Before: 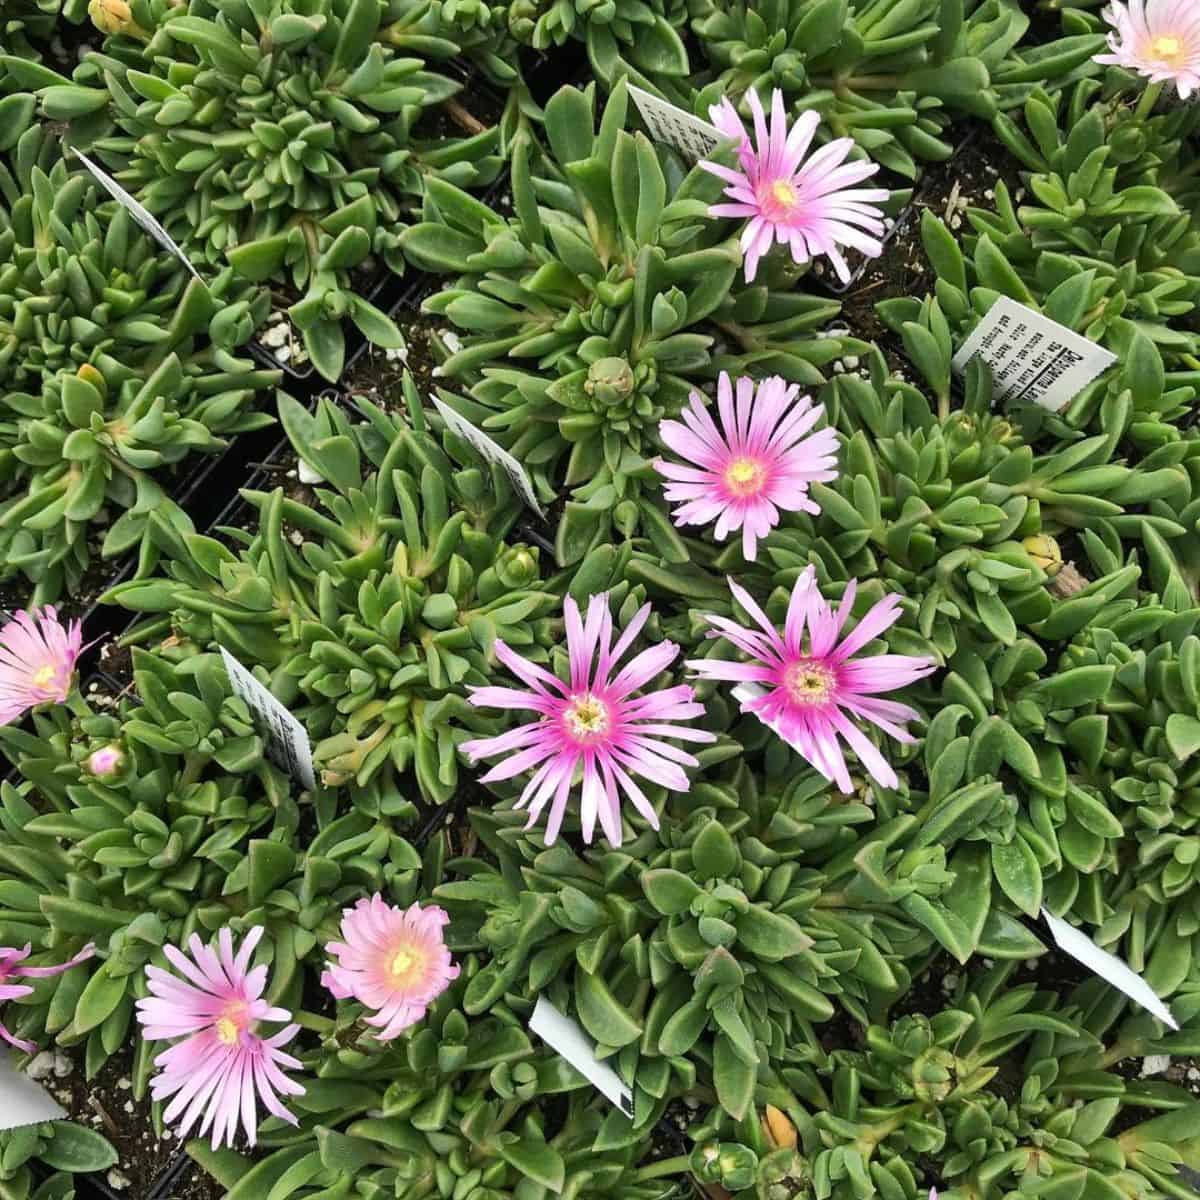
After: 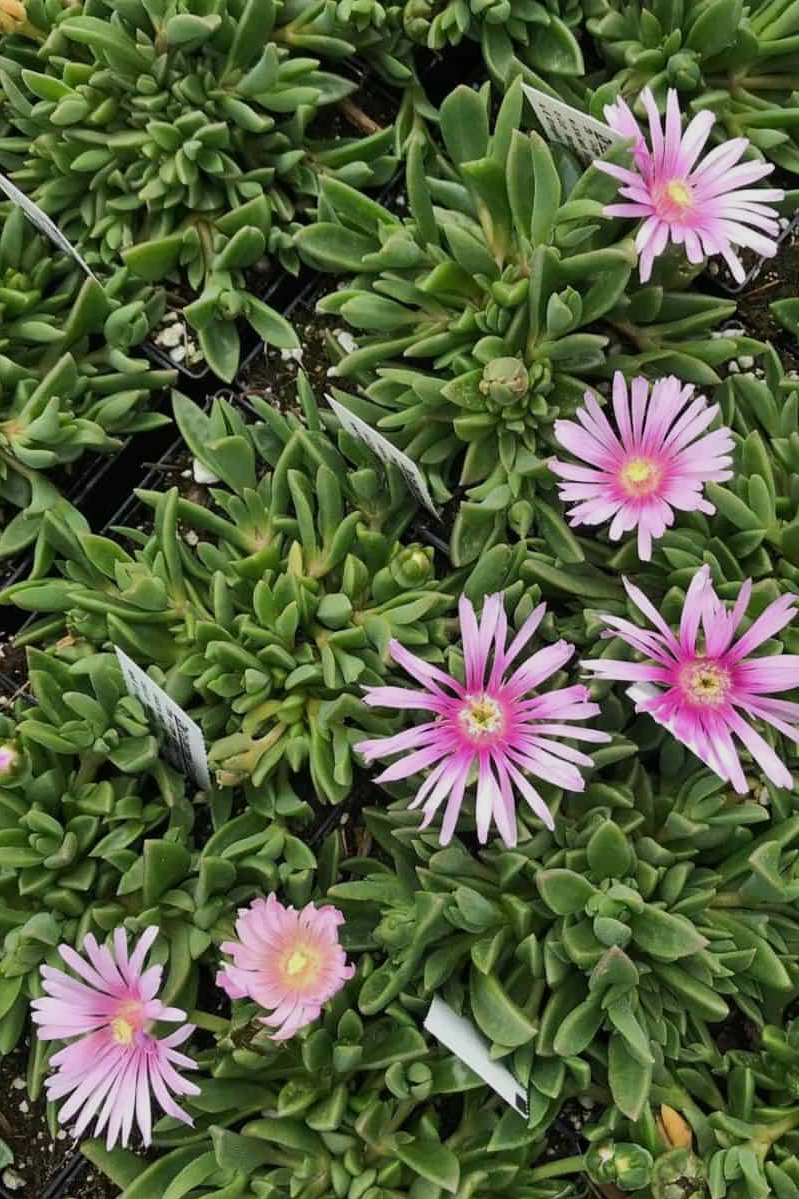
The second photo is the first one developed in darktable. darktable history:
exposure: exposure -0.36 EV, compensate highlight preservation false
shadows and highlights: radius 334.93, shadows 63.48, highlights 6.06, compress 87.7%, highlights color adjustment 39.73%, soften with gaussian
crop and rotate: left 8.786%, right 24.548%
